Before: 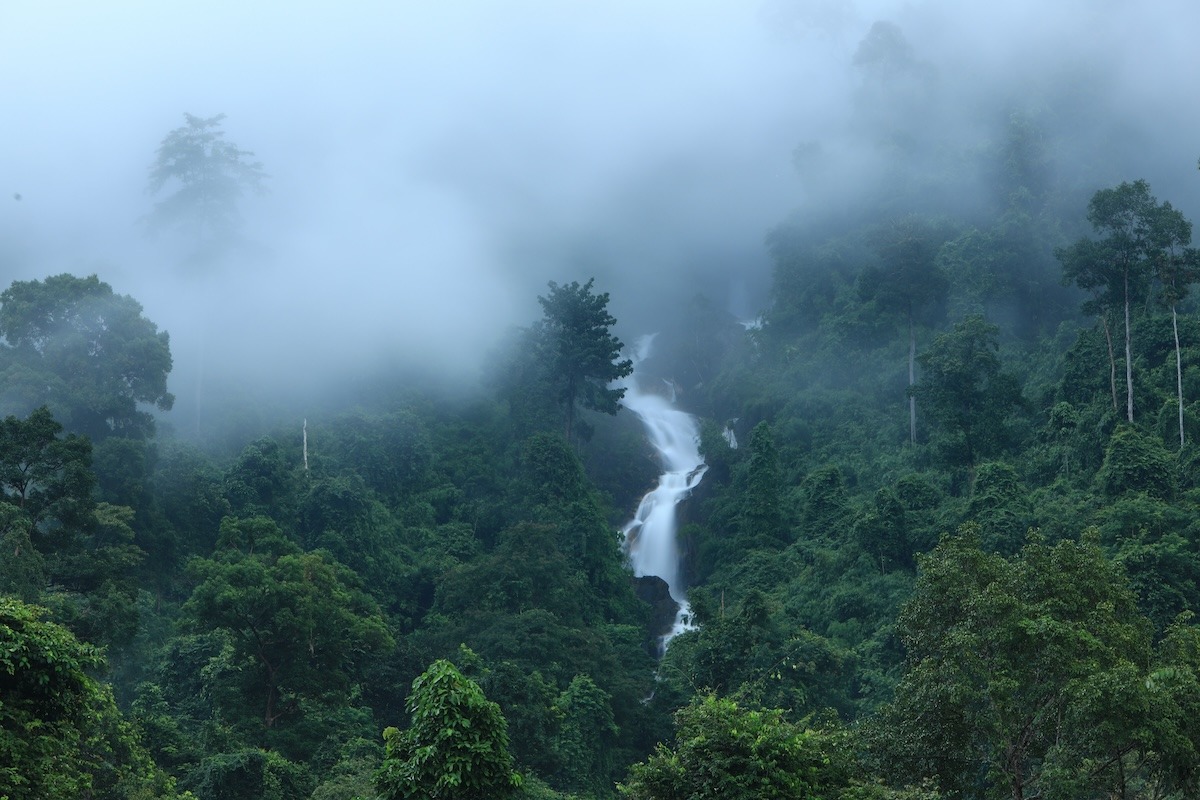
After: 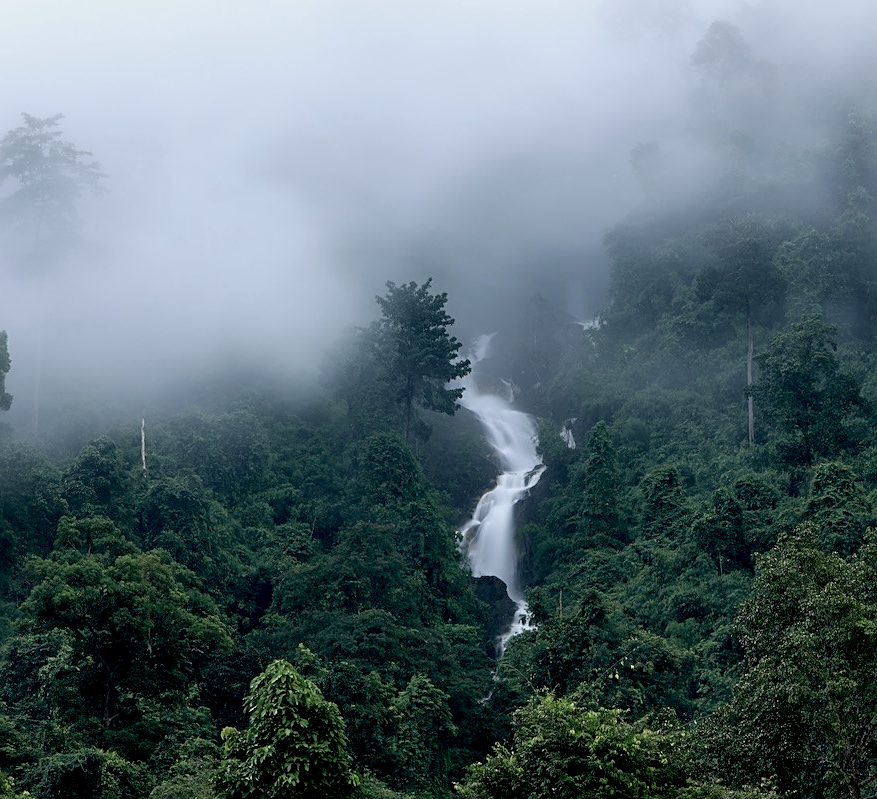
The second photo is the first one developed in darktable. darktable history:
crop: left 13.539%, top 0%, right 13.368%
sharpen: on, module defaults
velvia: strength 16.4%
exposure: black level correction 0.017, exposure -0.006 EV, compensate highlight preservation false
color correction: highlights a* 5.53, highlights b* 5.24, saturation 0.648
